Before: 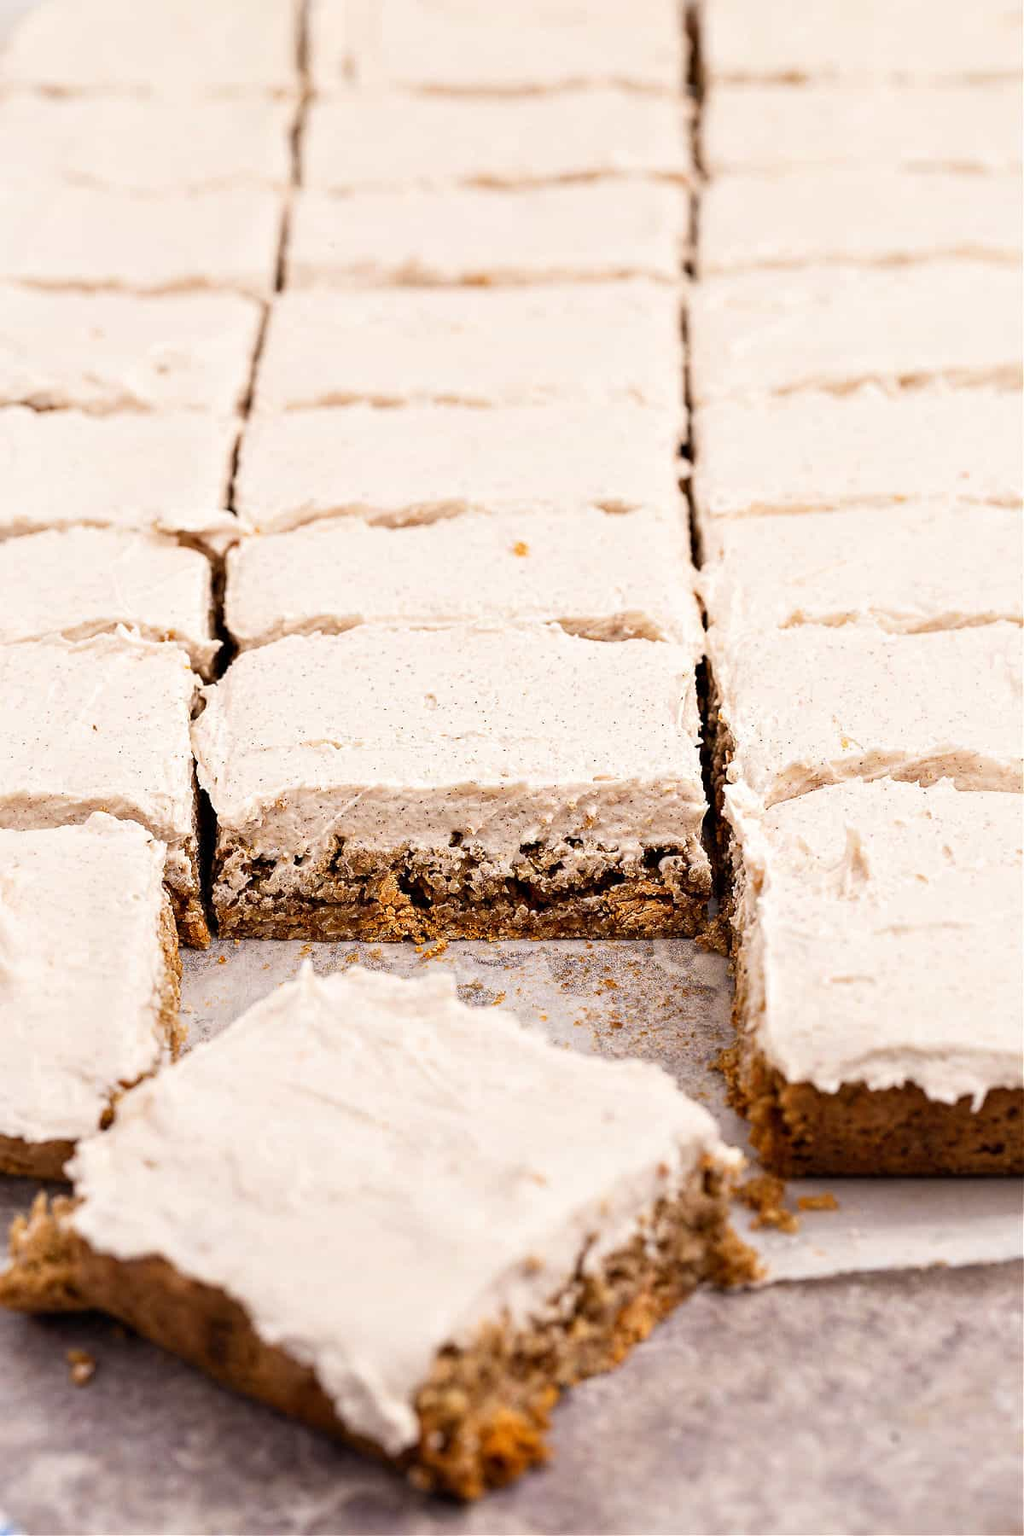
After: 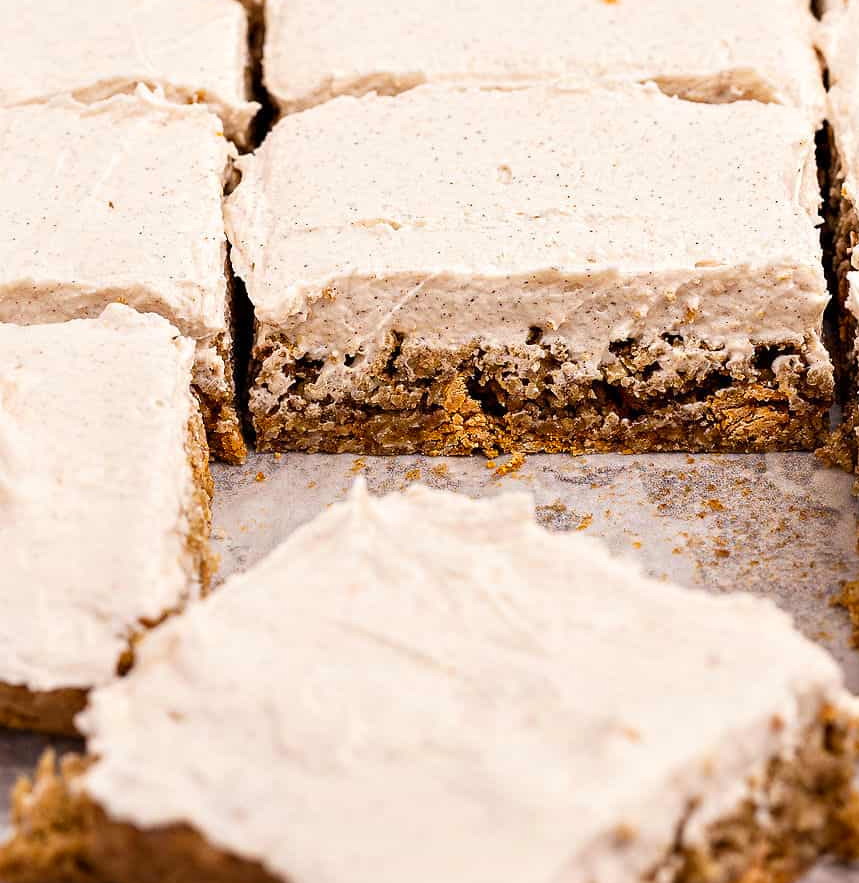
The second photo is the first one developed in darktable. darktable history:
crop: top 36.034%, right 28.361%, bottom 14.871%
color balance rgb: perceptual saturation grading › global saturation 3.399%, global vibrance 20%
